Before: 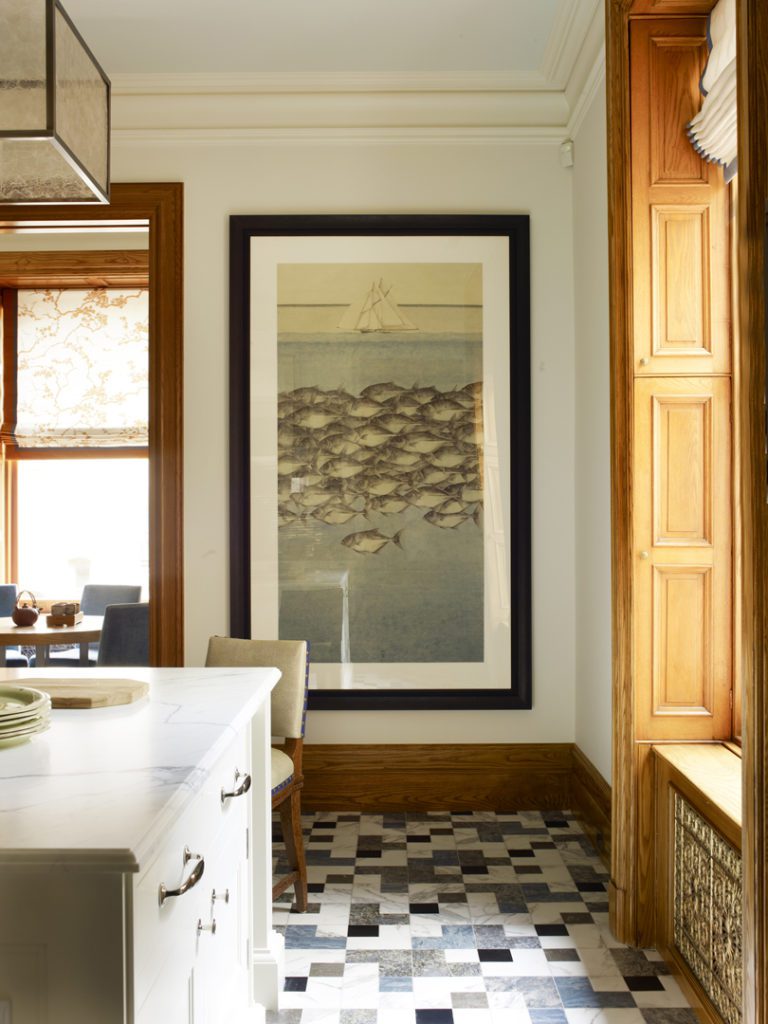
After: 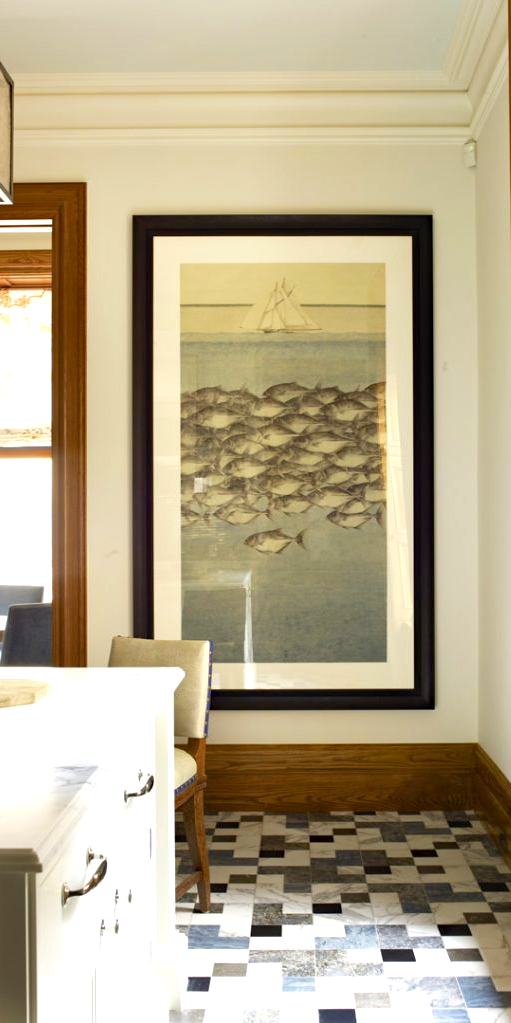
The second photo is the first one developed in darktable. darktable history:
exposure: exposure 0.6 EV, compensate highlight preservation false
crop and rotate: left 12.673%, right 20.66%
haze removal: compatibility mode true, adaptive false
